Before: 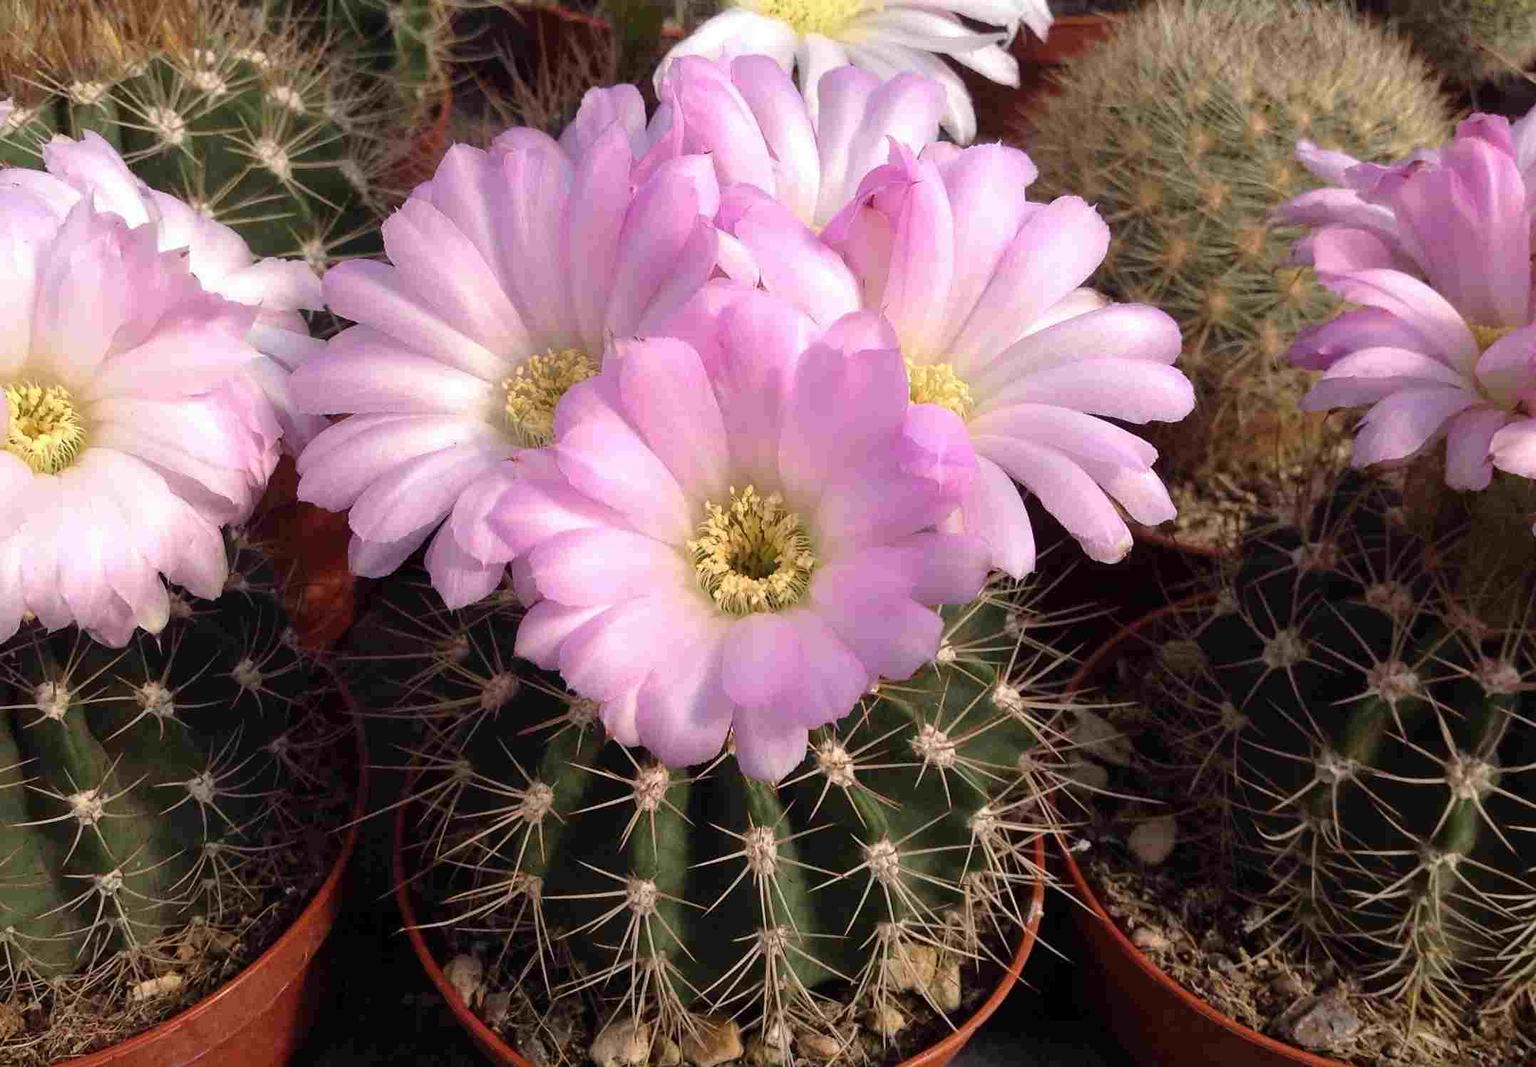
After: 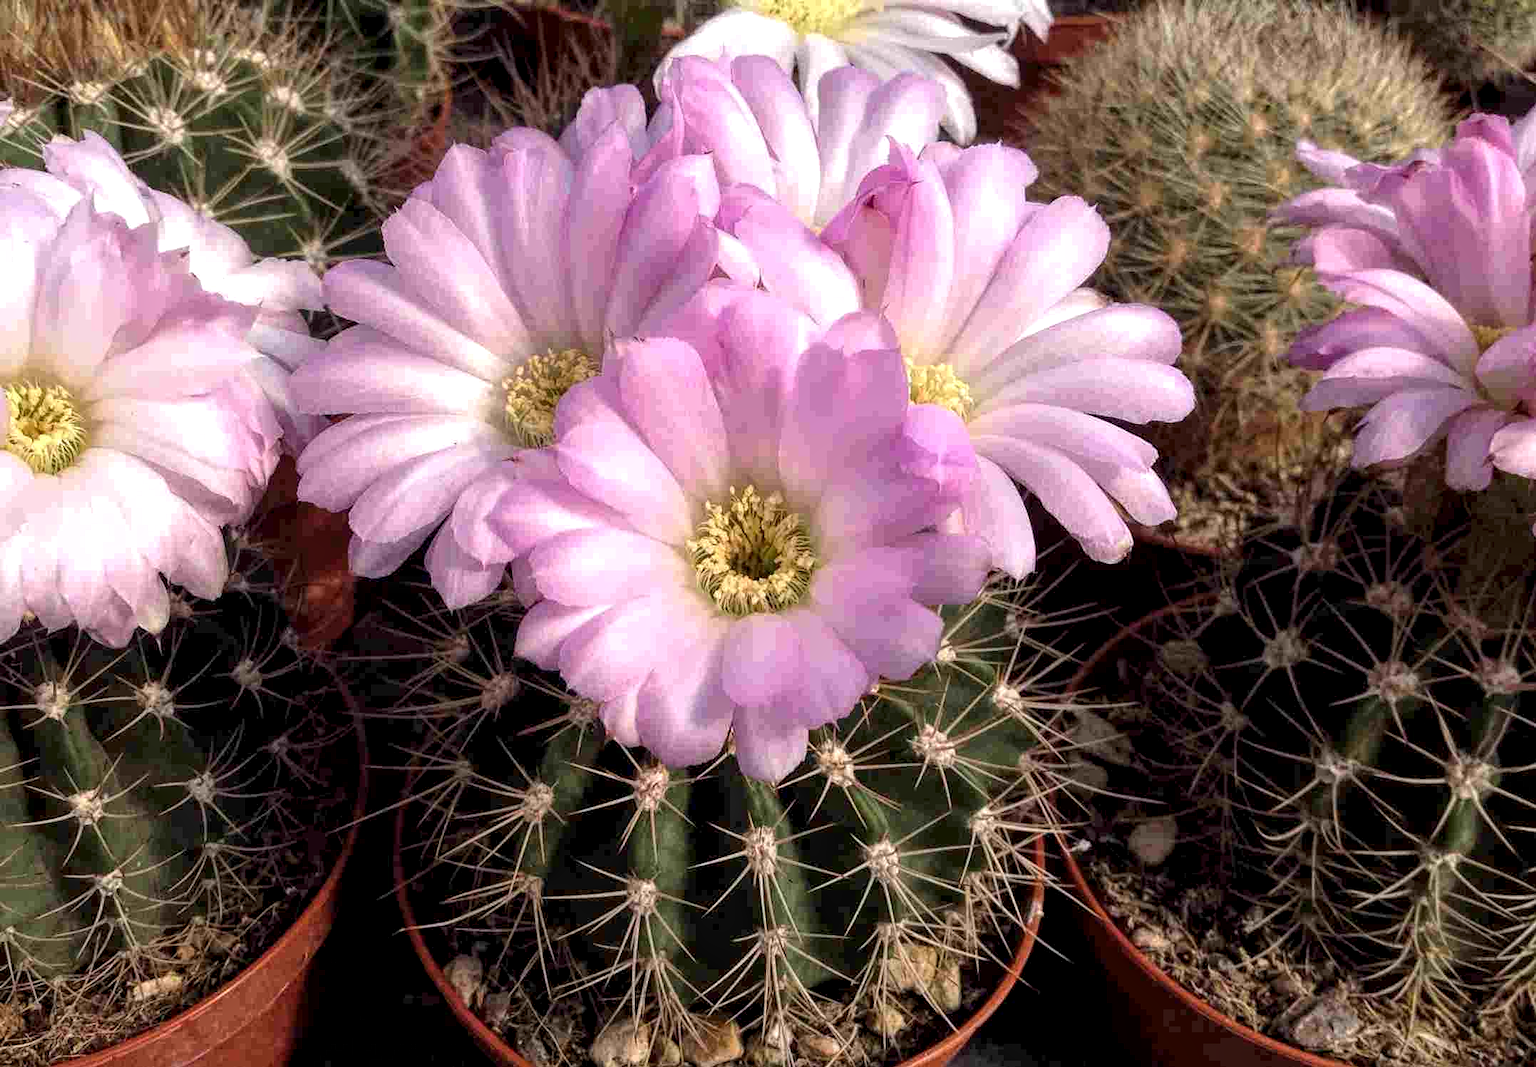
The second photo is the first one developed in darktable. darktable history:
local contrast: highlights 100%, shadows 100%, detail 200%, midtone range 0.2
white balance: emerald 1
